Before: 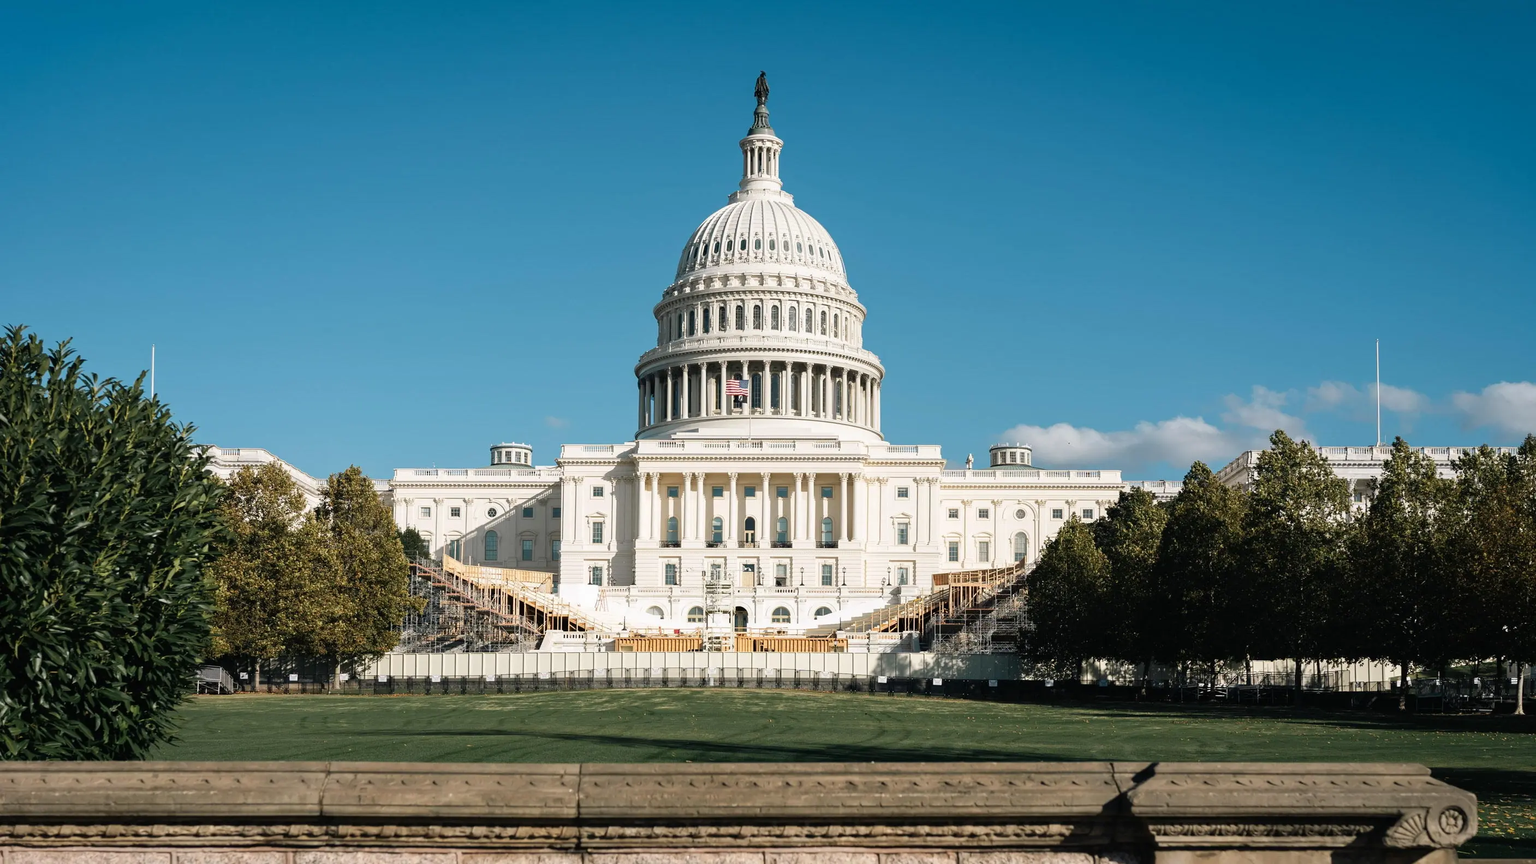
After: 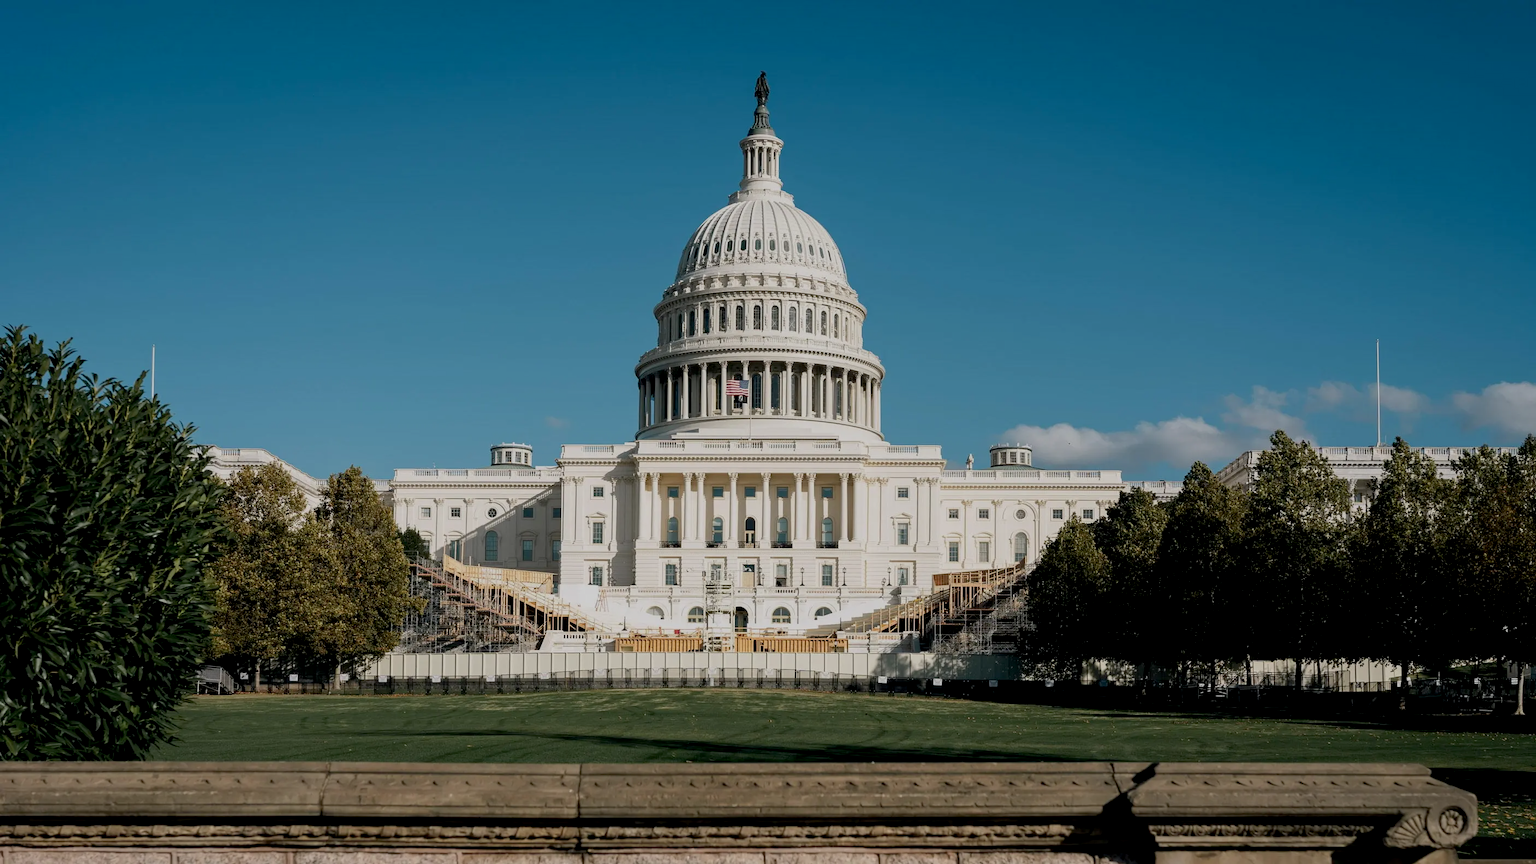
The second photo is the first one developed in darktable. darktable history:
exposure: black level correction 0.009, exposure -0.674 EV, compensate highlight preservation false
